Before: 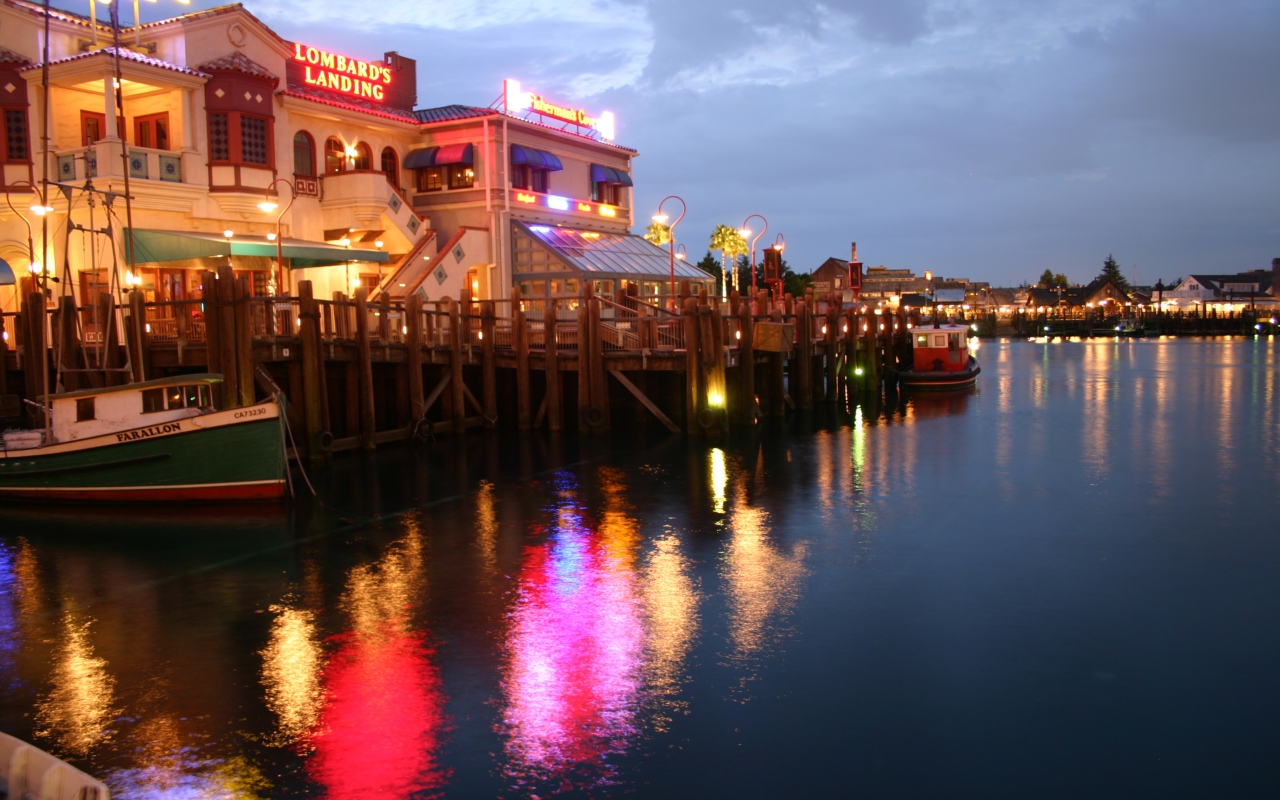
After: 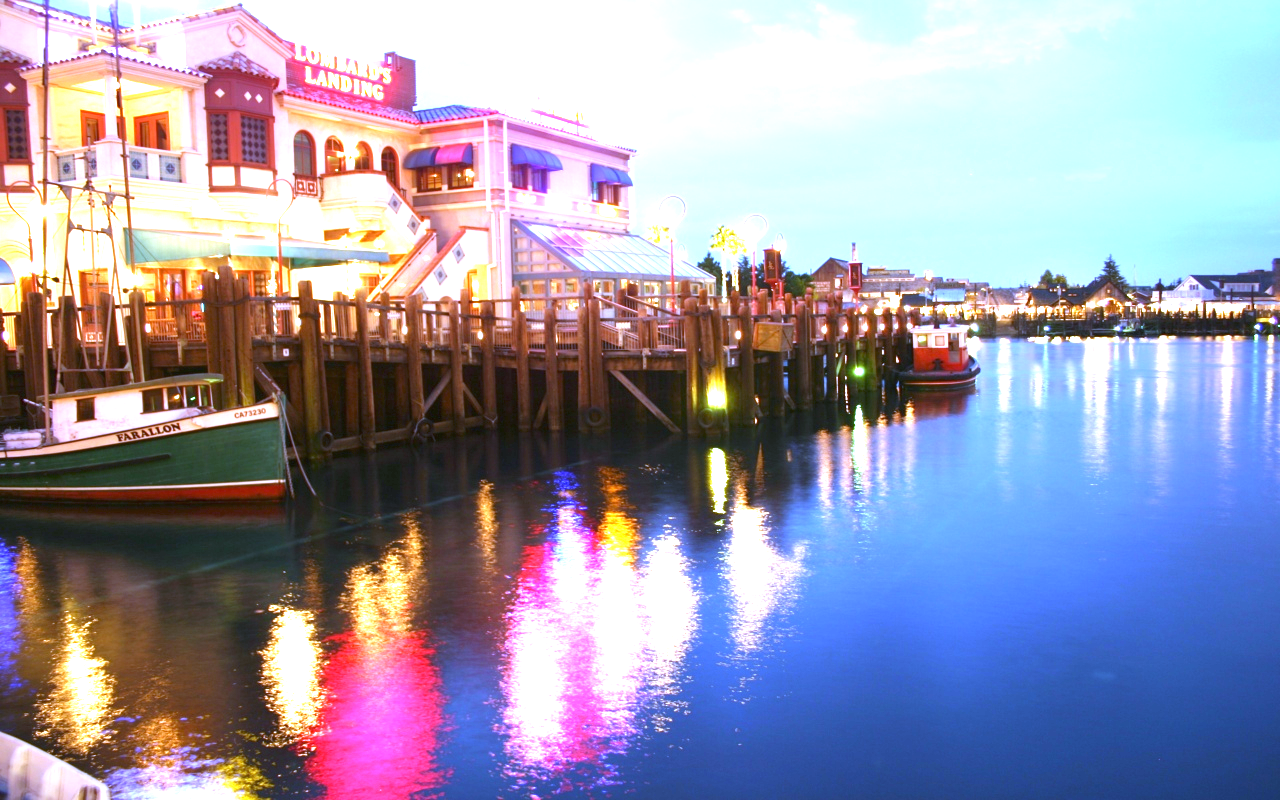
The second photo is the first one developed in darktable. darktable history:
exposure: black level correction 0, exposure 2.327 EV, compensate exposure bias true, compensate highlight preservation false
white balance: red 0.766, blue 1.537
